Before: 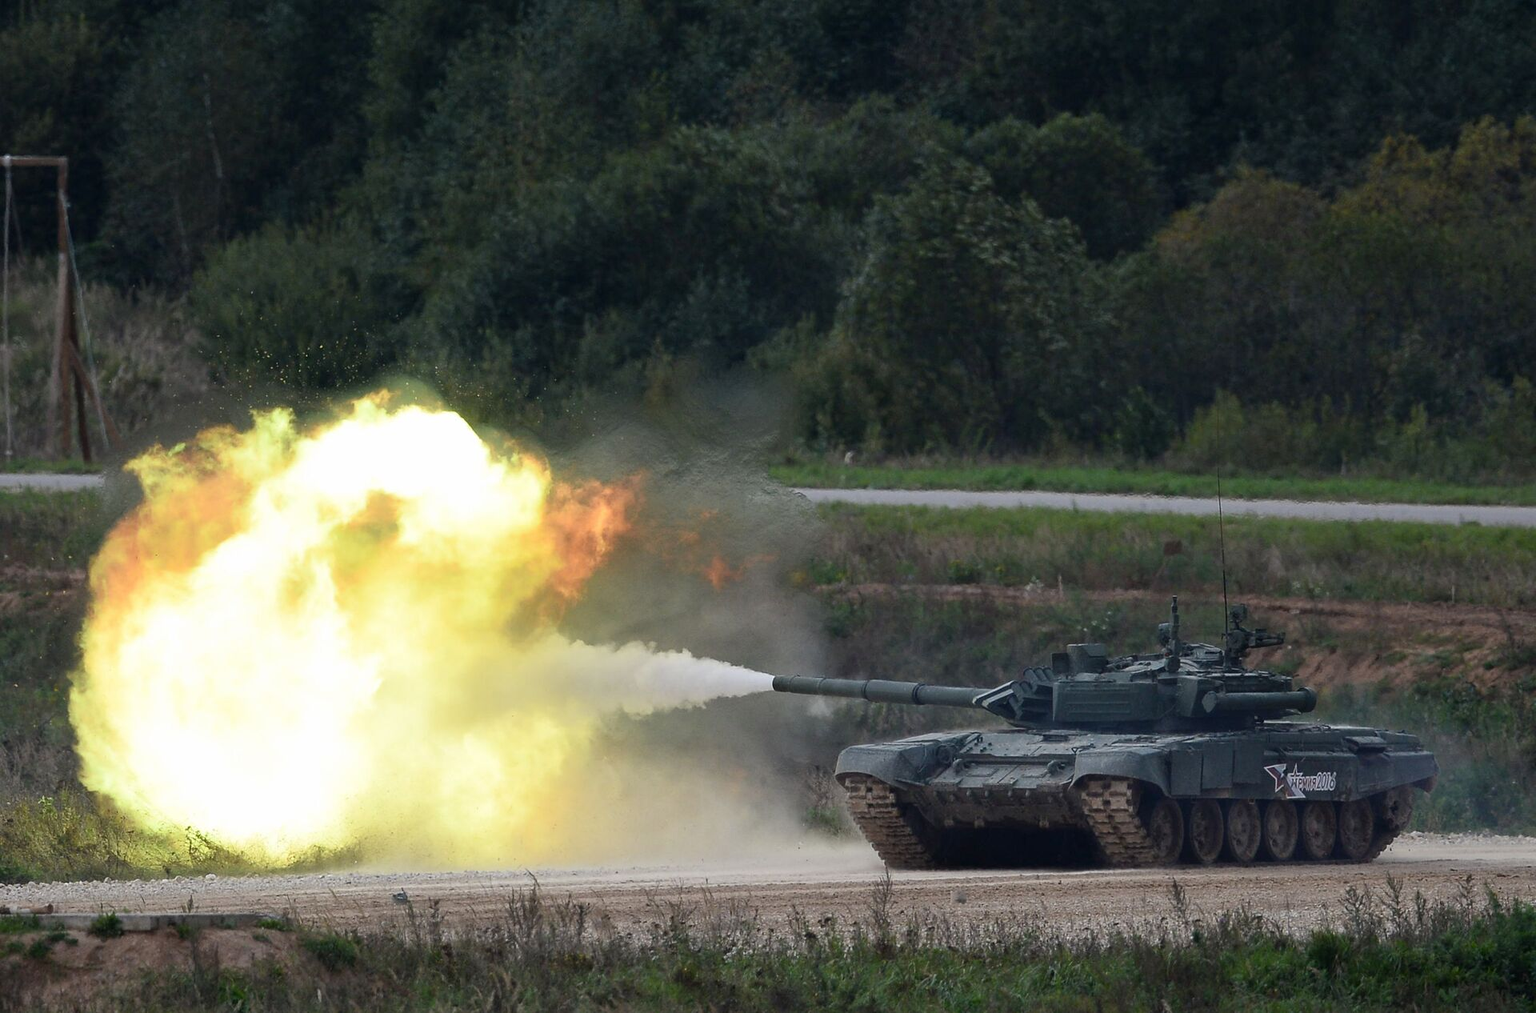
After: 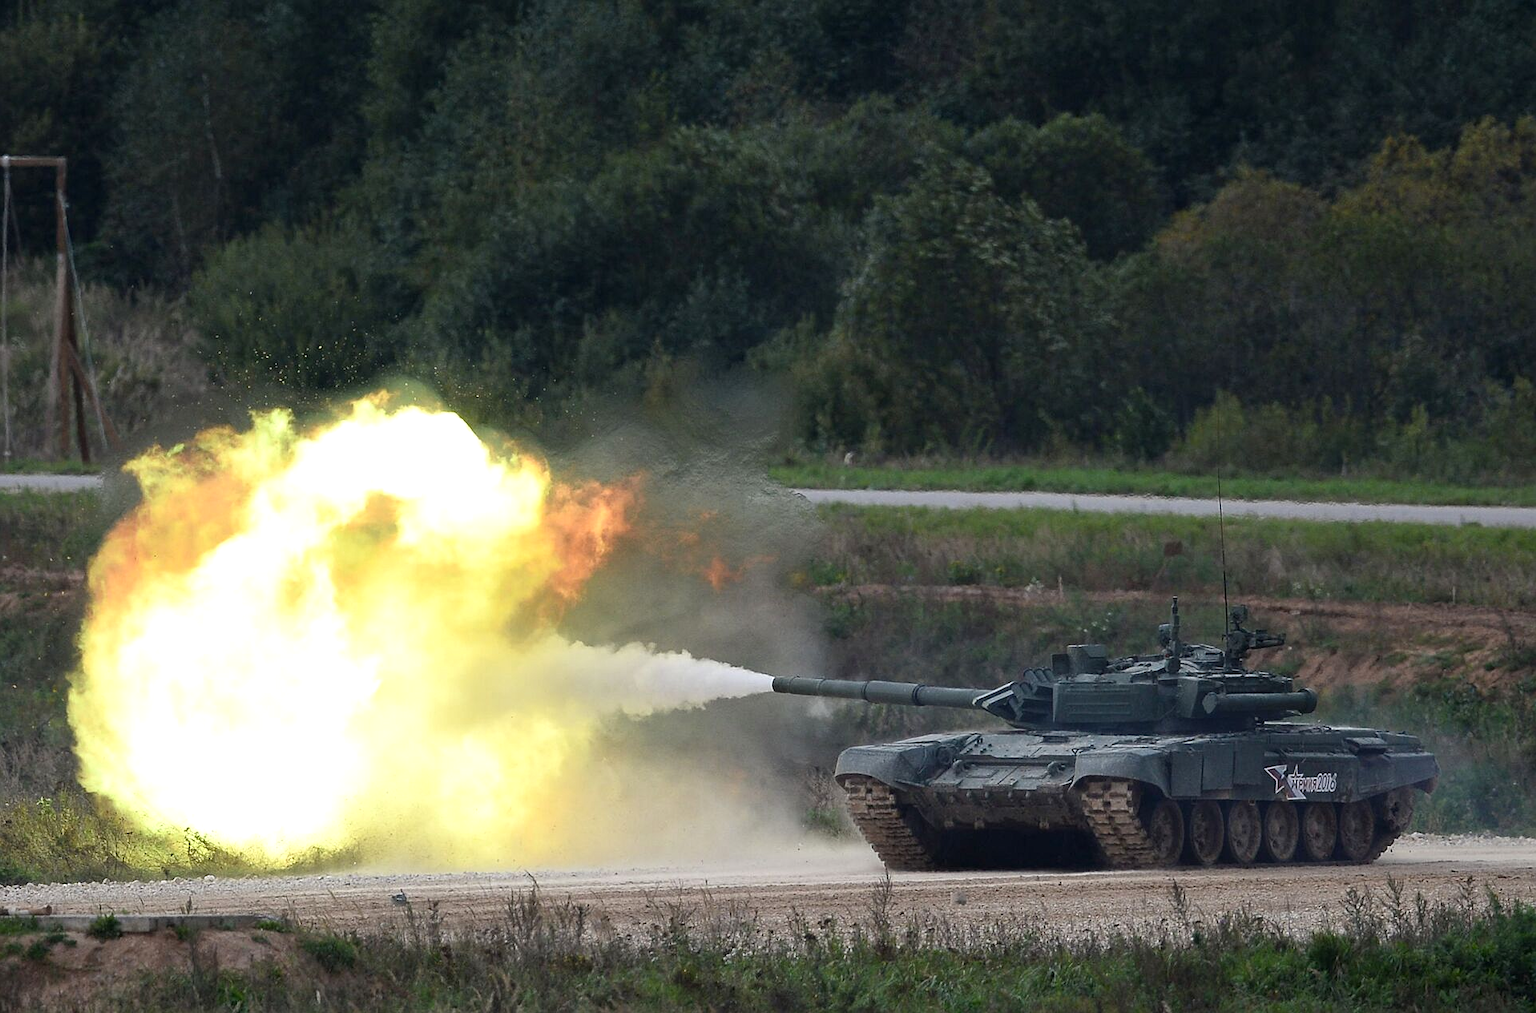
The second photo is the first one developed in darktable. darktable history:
crop and rotate: left 0.124%, bottom 0.005%
sharpen: radius 1.309, amount 0.295, threshold 0.033
exposure: exposure 0.208 EV, compensate exposure bias true, compensate highlight preservation false
